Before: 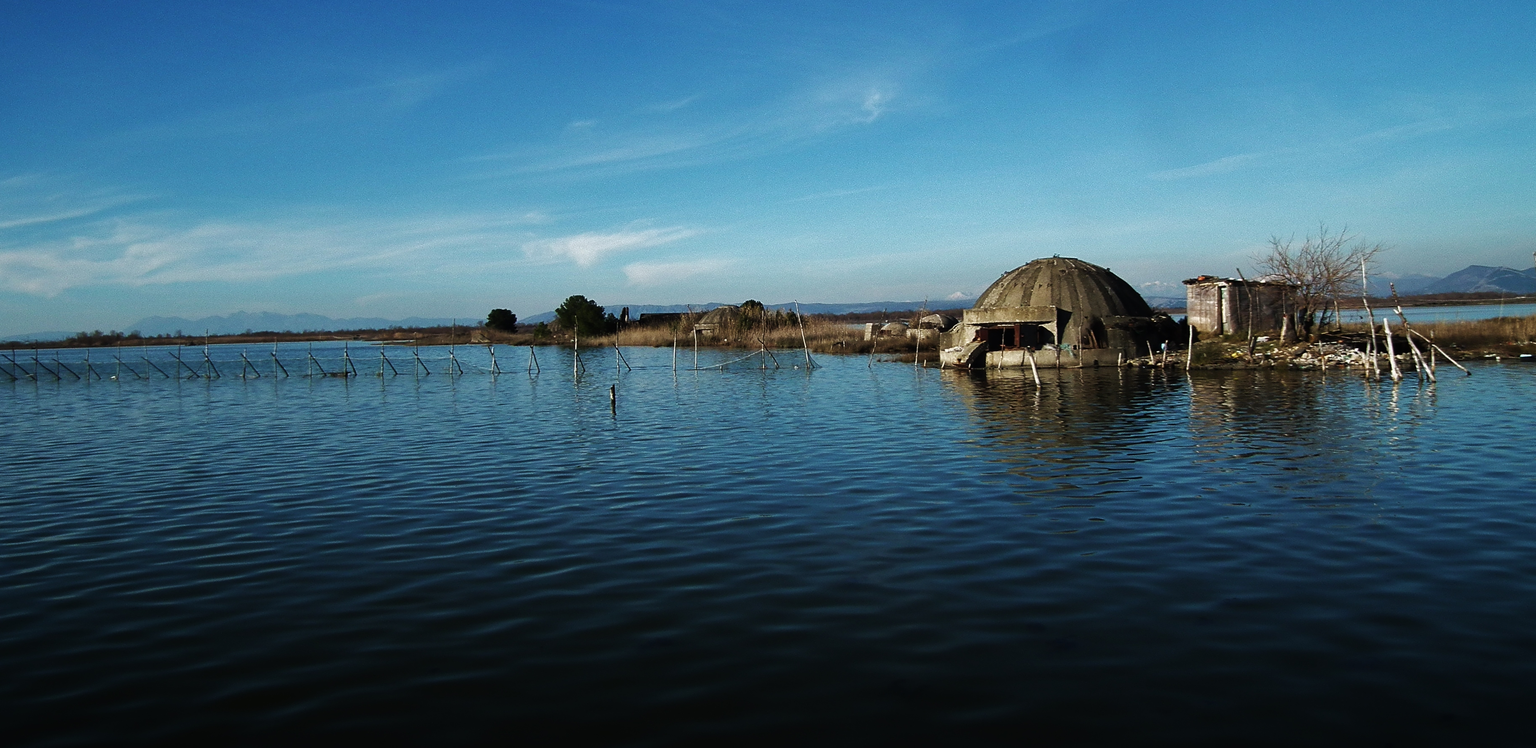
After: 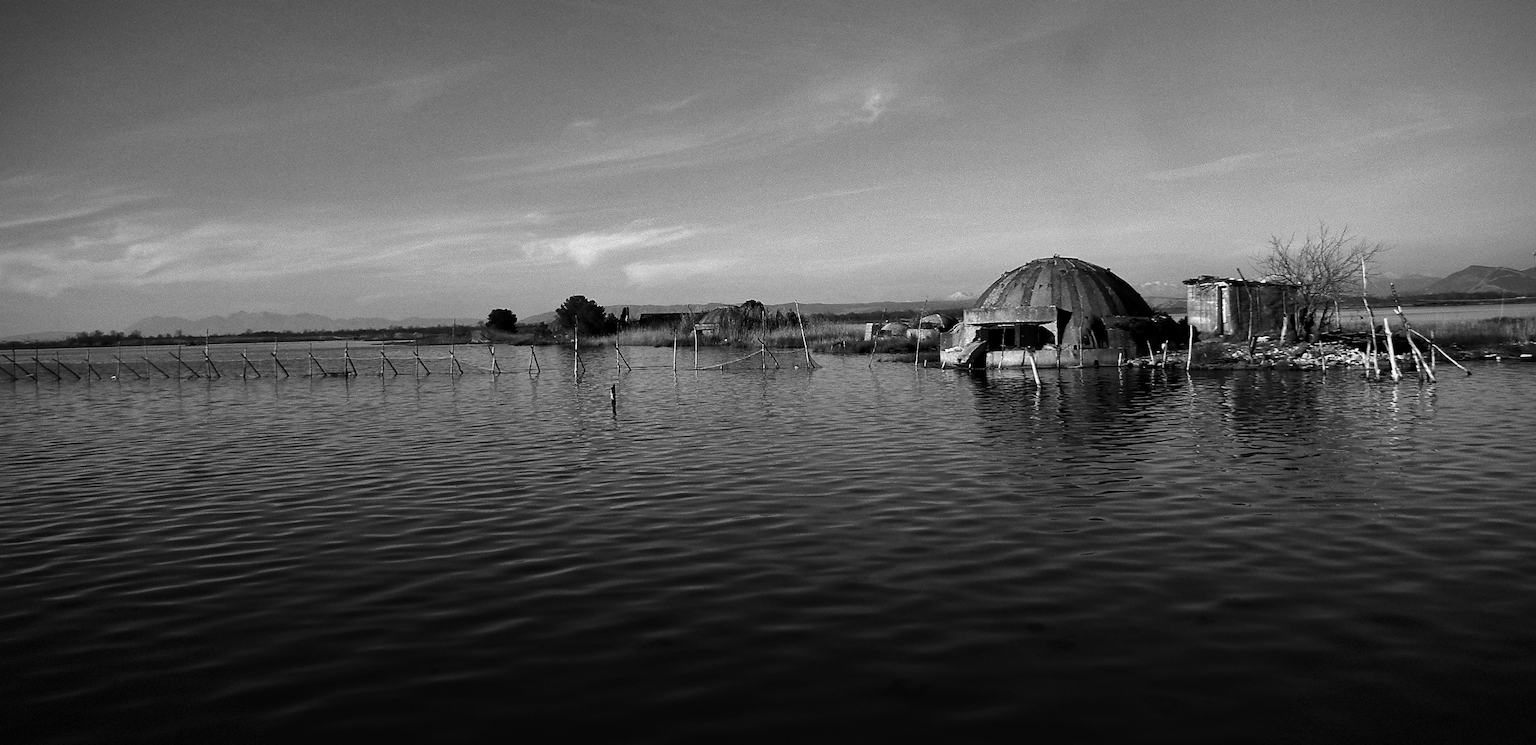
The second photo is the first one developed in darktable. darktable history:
crop: top 0.05%, bottom 0.098%
vignetting: dithering 8-bit output, unbound false
grain: coarseness 0.47 ISO
local contrast: mode bilateral grid, contrast 20, coarseness 50, detail 132%, midtone range 0.2
monochrome: a 32, b 64, size 2.3, highlights 1
